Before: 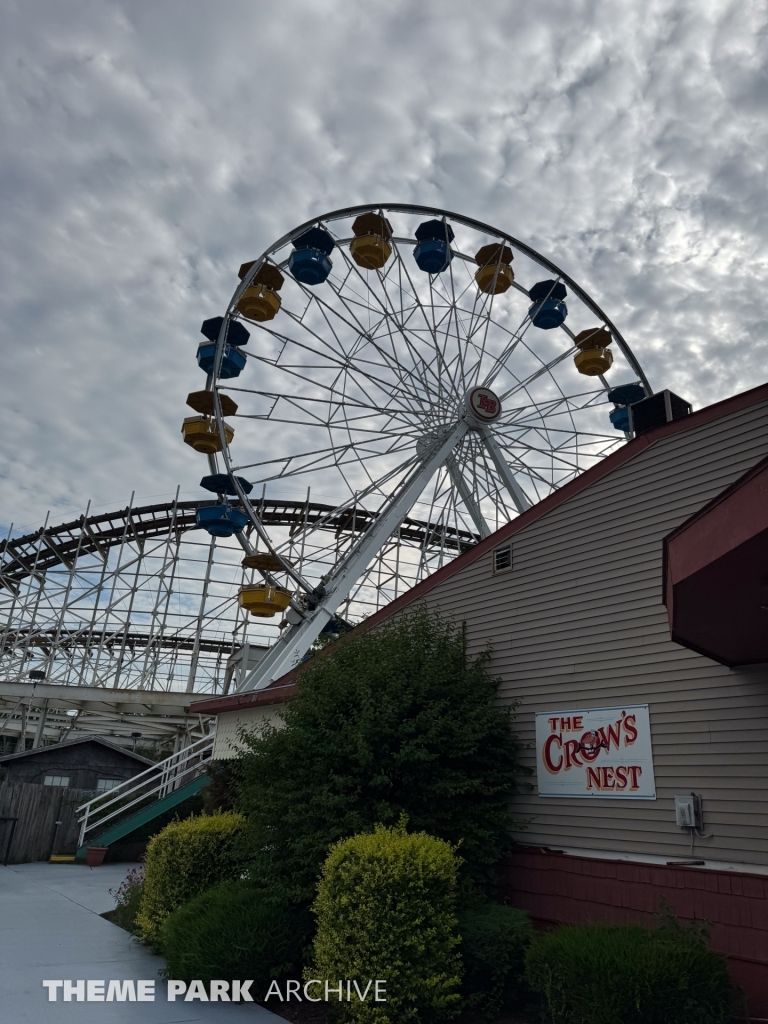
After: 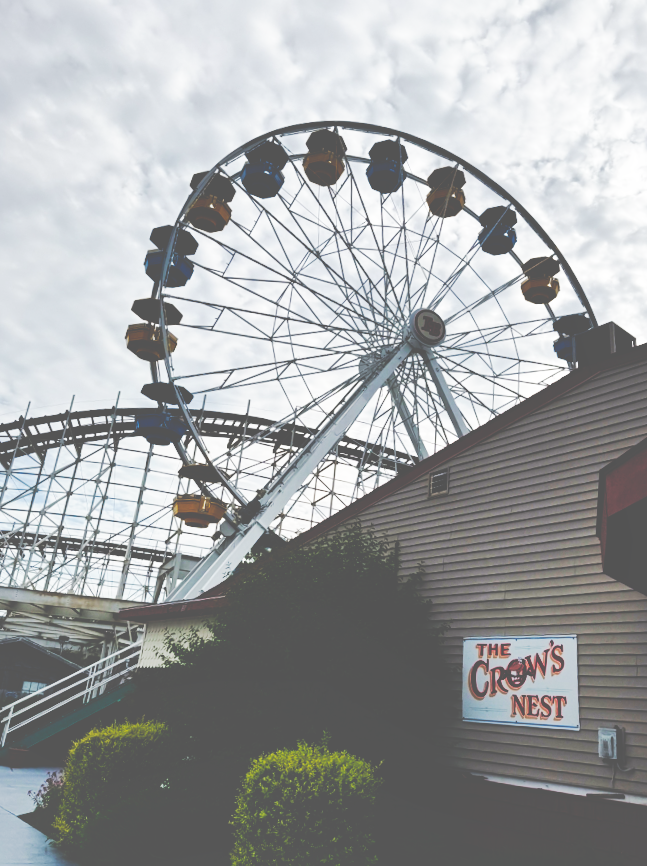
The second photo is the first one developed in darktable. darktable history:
tone curve: curves: ch0 [(0, 0) (0.003, 0.334) (0.011, 0.338) (0.025, 0.338) (0.044, 0.338) (0.069, 0.339) (0.1, 0.342) (0.136, 0.343) (0.177, 0.349) (0.224, 0.36) (0.277, 0.385) (0.335, 0.42) (0.399, 0.465) (0.468, 0.535) (0.543, 0.632) (0.623, 0.73) (0.709, 0.814) (0.801, 0.879) (0.898, 0.935) (1, 1)], preserve colors none
shadows and highlights: on, module defaults
base curve: curves: ch0 [(0, 0) (0.007, 0.004) (0.027, 0.03) (0.046, 0.07) (0.207, 0.54) (0.442, 0.872) (0.673, 0.972) (1, 1)], preserve colors none
crop and rotate: angle -3.04°, left 5.103%, top 5.213%, right 4.79%, bottom 4.35%
